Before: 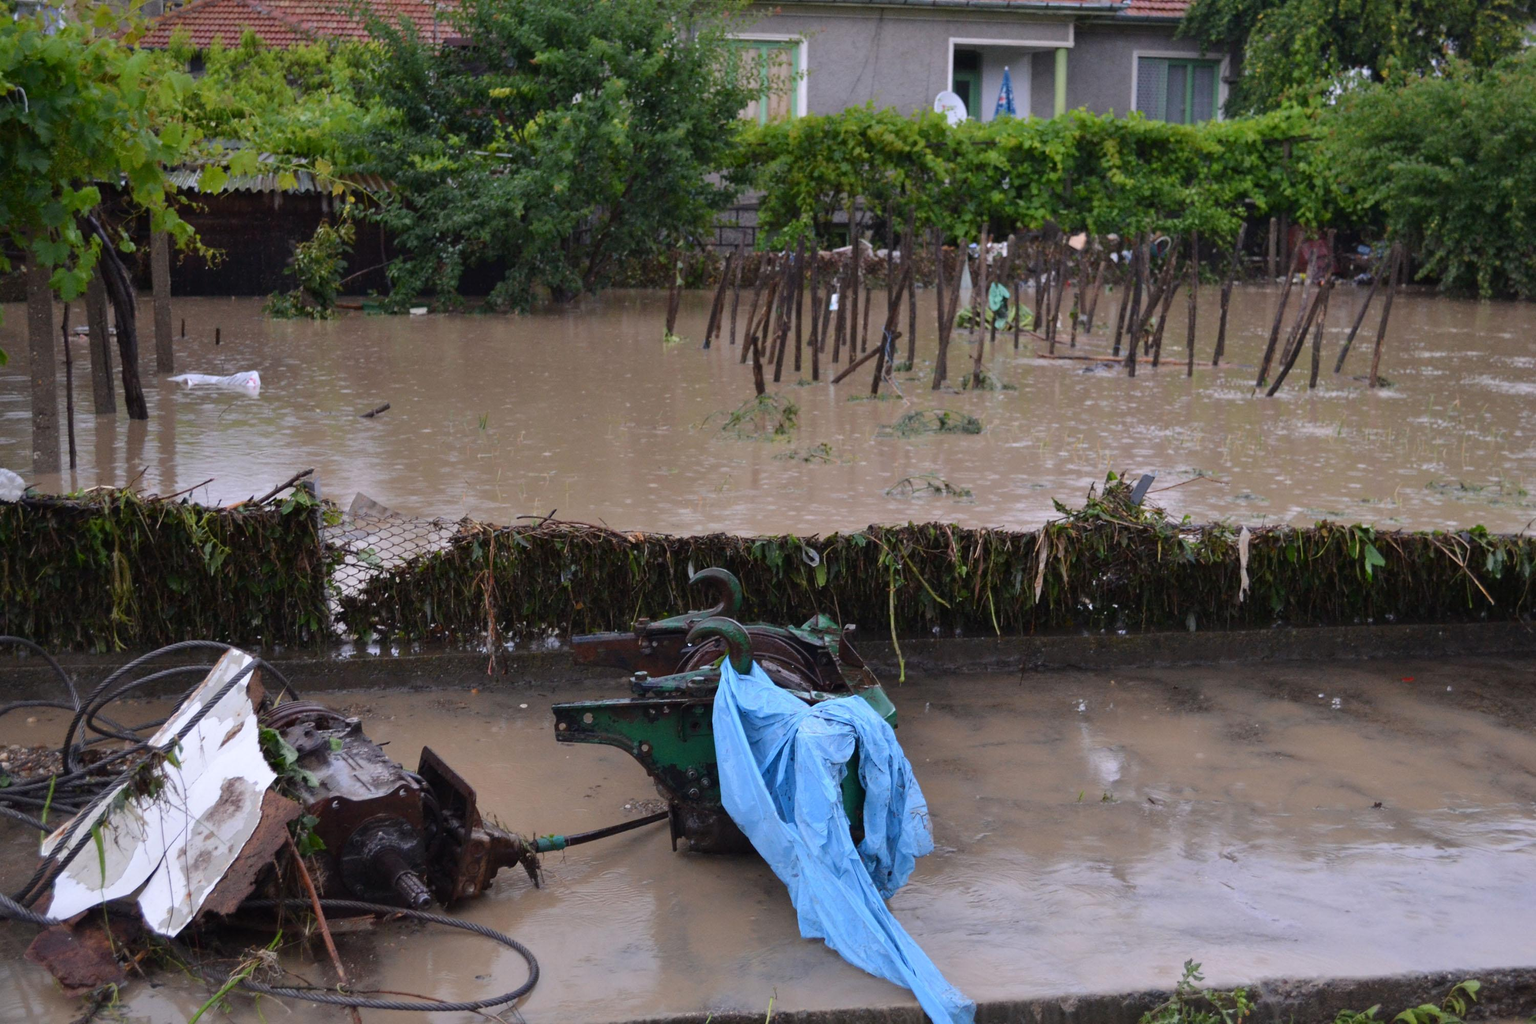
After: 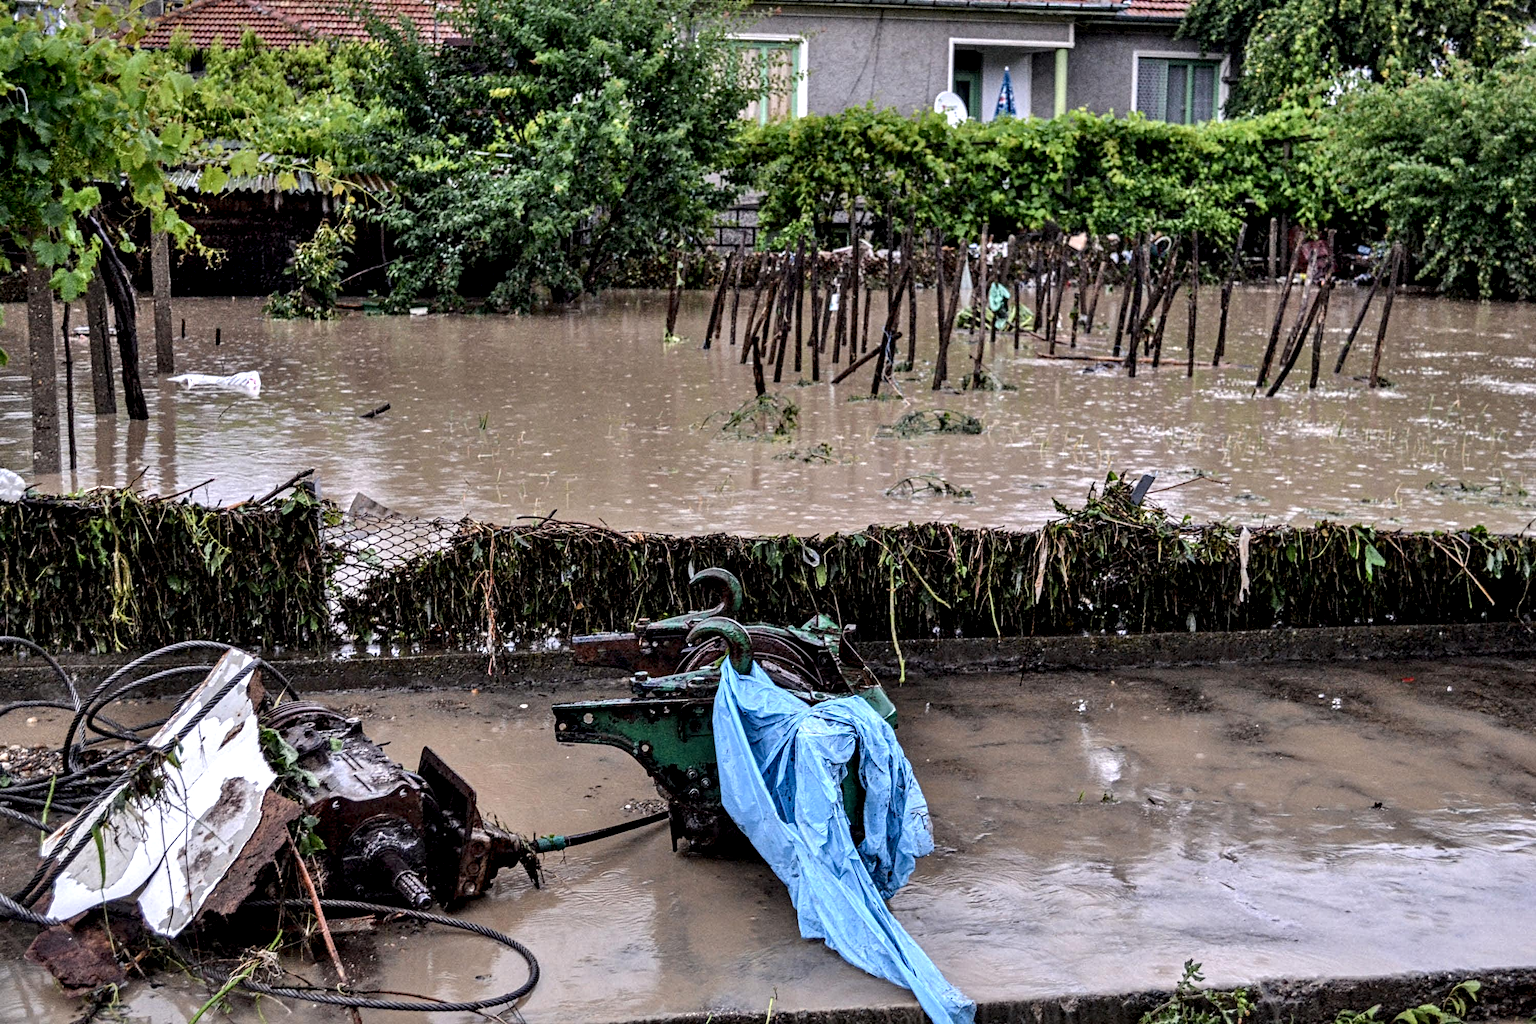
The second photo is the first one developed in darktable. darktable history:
local contrast: highlights 21%, detail 198%
contrast equalizer: octaves 7, y [[0.5, 0.5, 0.5, 0.539, 0.64, 0.611], [0.5 ×6], [0.5 ×6], [0 ×6], [0 ×6]]
shadows and highlights: shadows 58.62, soften with gaussian
